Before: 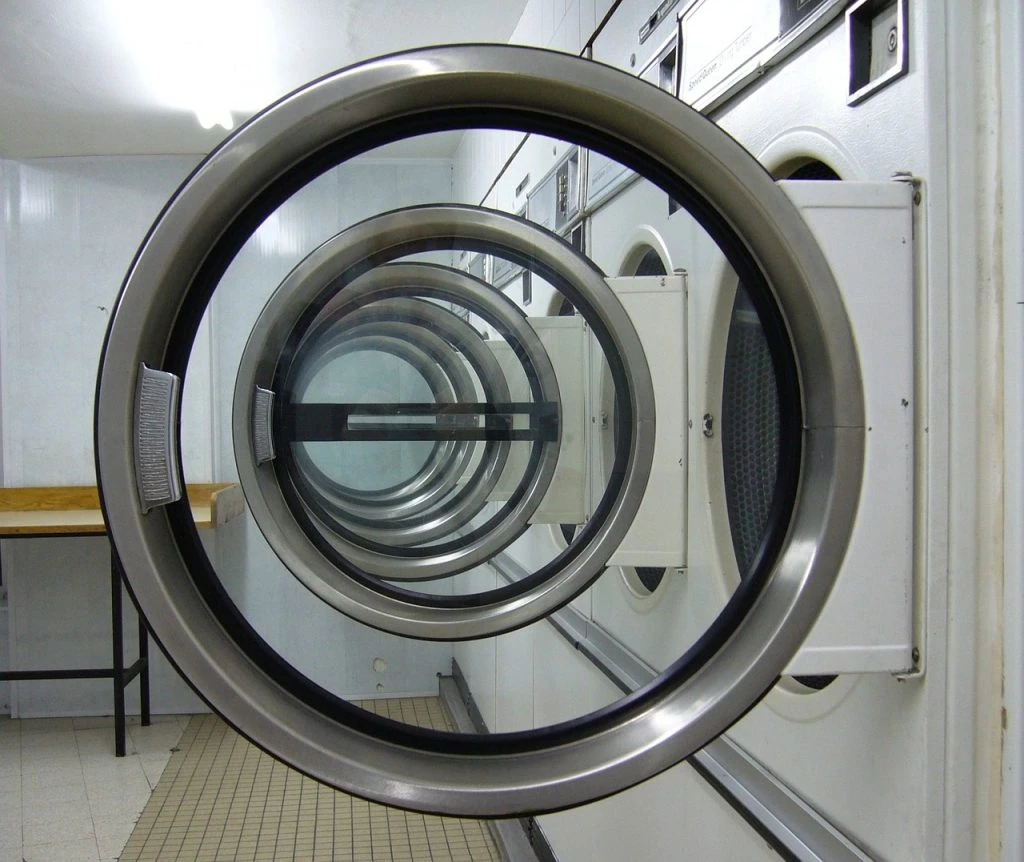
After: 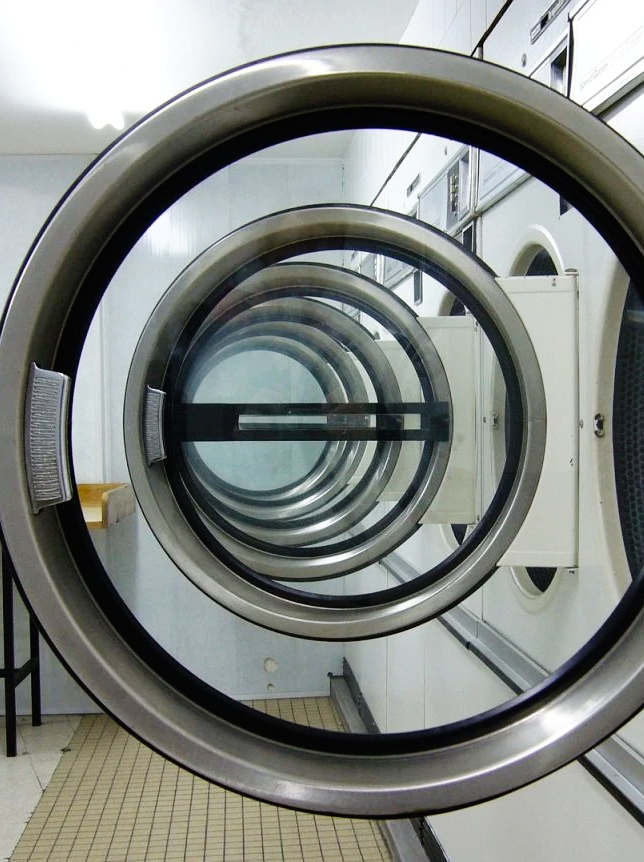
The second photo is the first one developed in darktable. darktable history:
crop: left 10.689%, right 26.35%
tone curve: curves: ch0 [(0, 0) (0.003, 0.004) (0.011, 0.006) (0.025, 0.011) (0.044, 0.017) (0.069, 0.029) (0.1, 0.047) (0.136, 0.07) (0.177, 0.121) (0.224, 0.182) (0.277, 0.257) (0.335, 0.342) (0.399, 0.432) (0.468, 0.526) (0.543, 0.621) (0.623, 0.711) (0.709, 0.792) (0.801, 0.87) (0.898, 0.951) (1, 1)], preserve colors none
